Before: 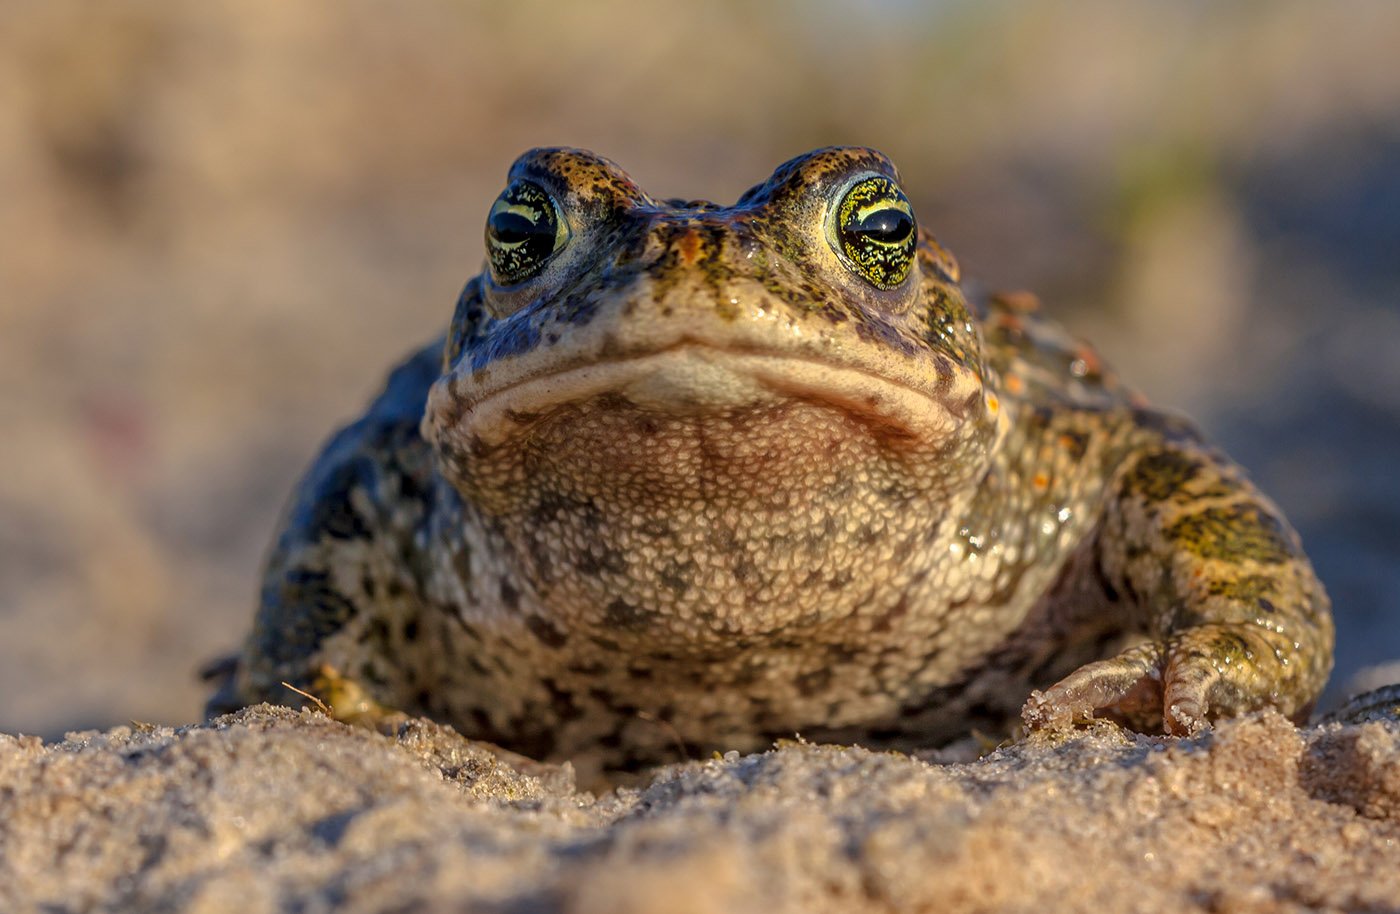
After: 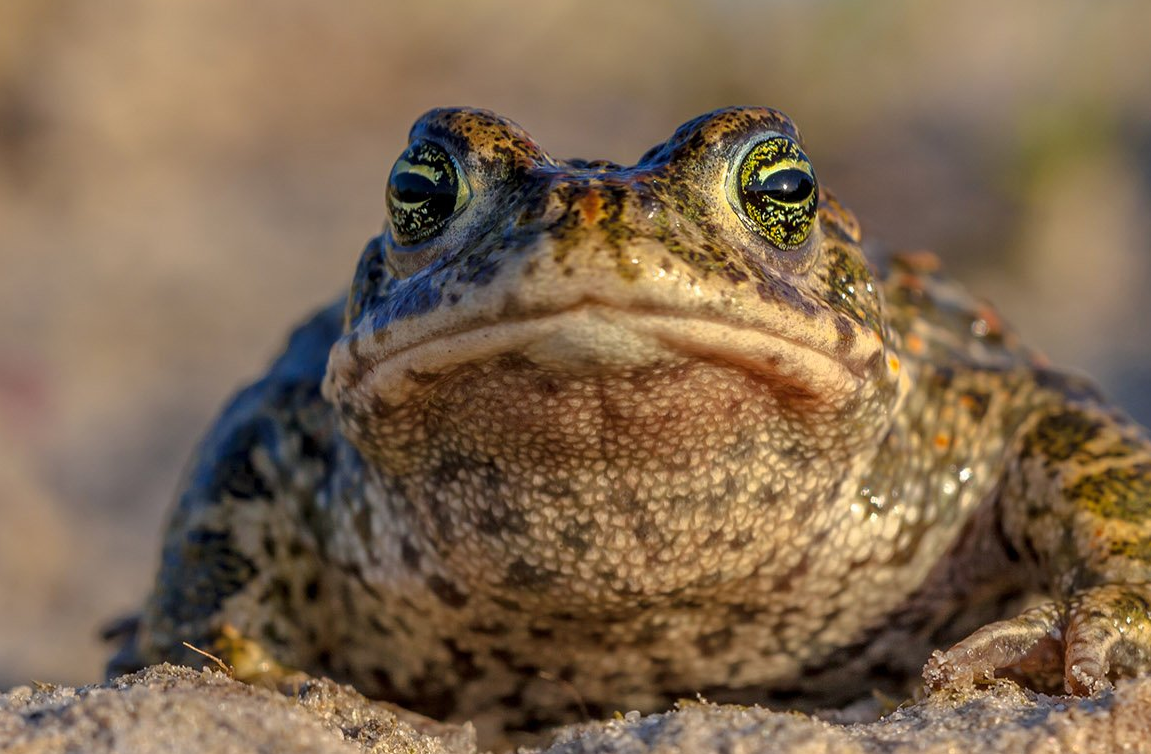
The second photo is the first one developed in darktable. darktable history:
crop and rotate: left 7.204%, top 4.458%, right 10.568%, bottom 12.977%
